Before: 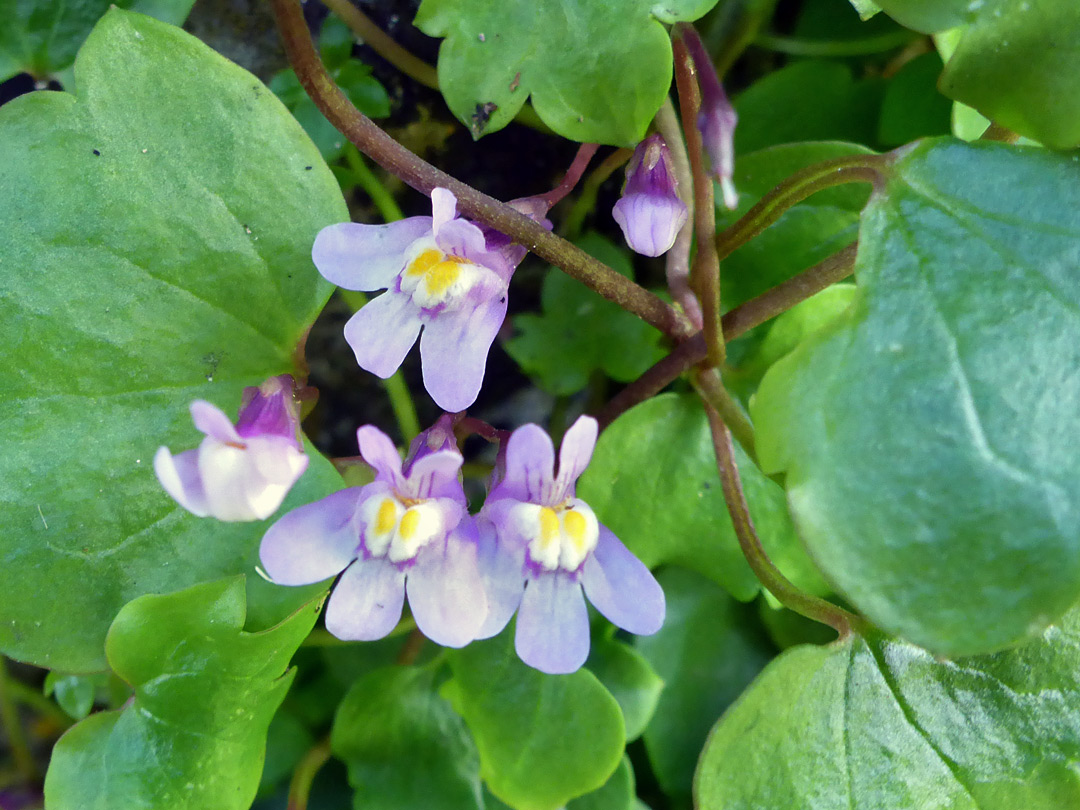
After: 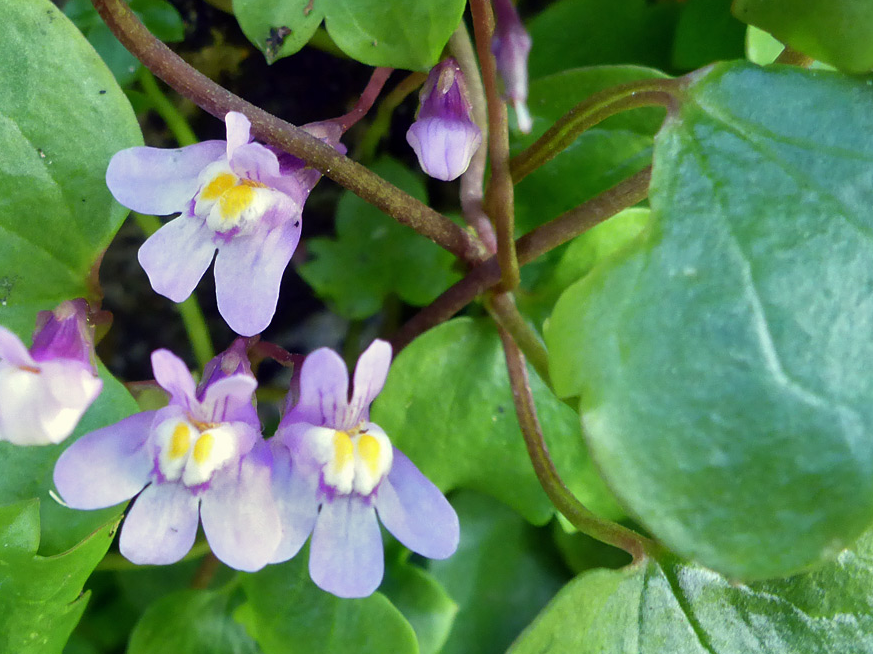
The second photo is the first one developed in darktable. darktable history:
crop: left 19.104%, top 9.498%, right 0%, bottom 9.654%
